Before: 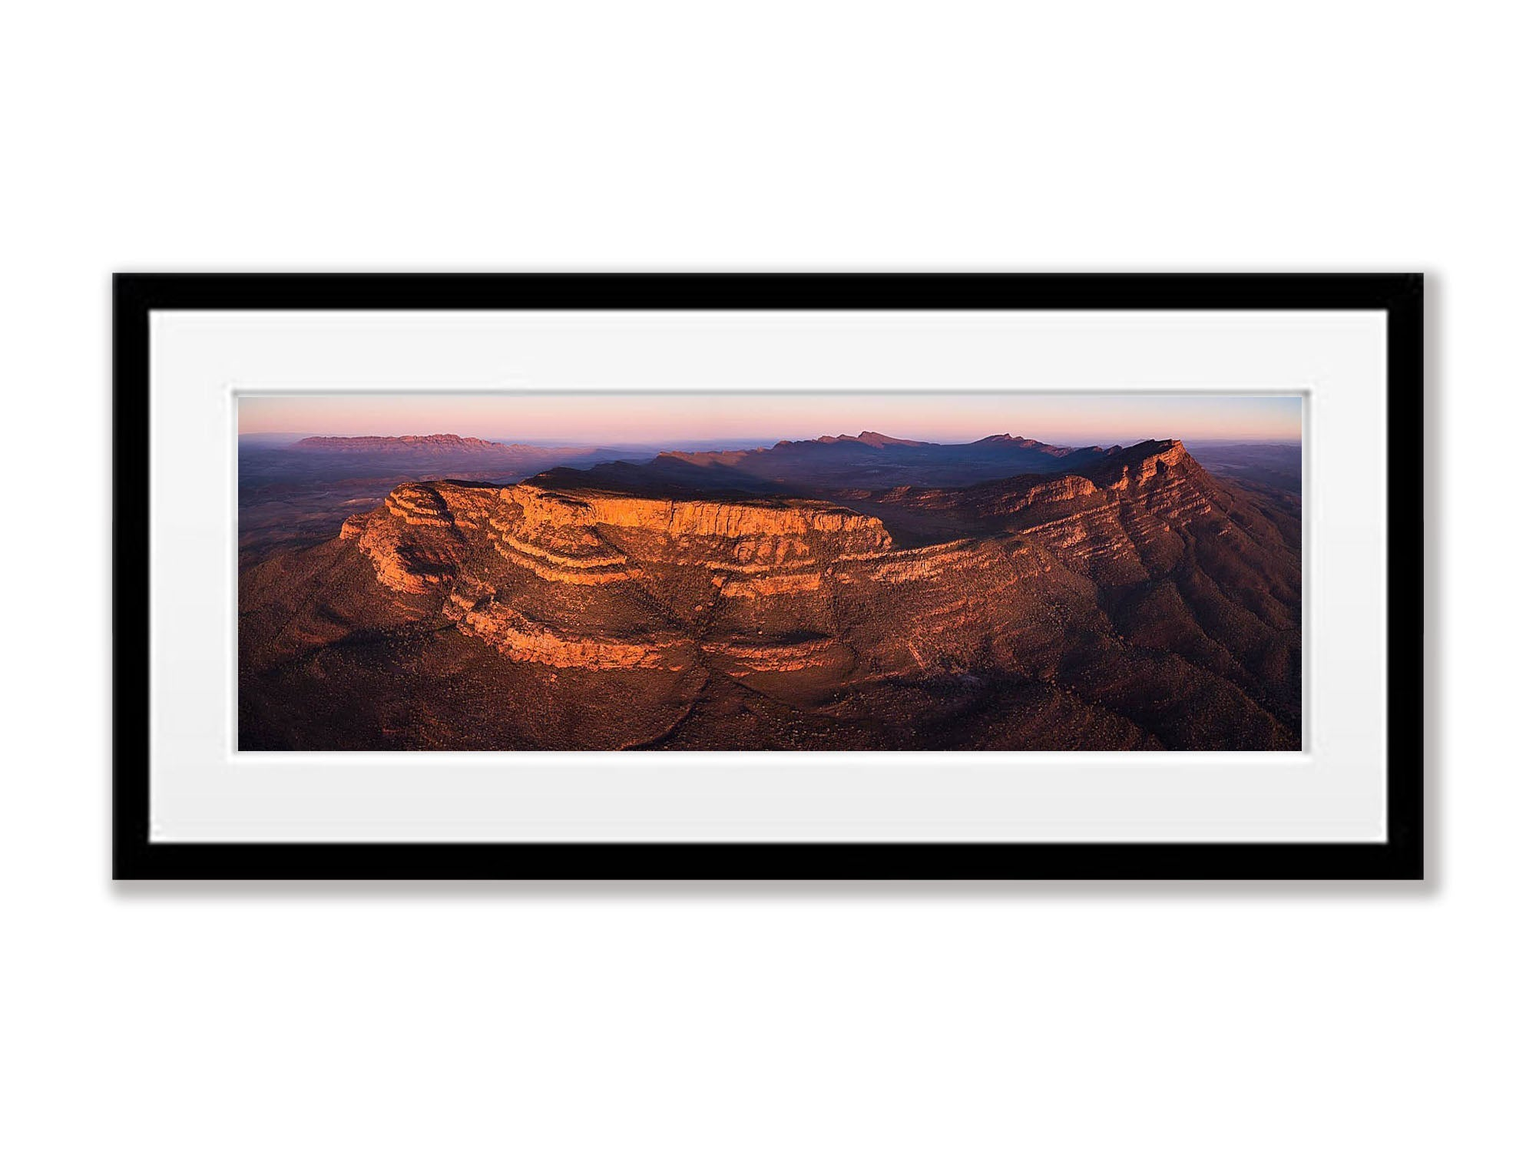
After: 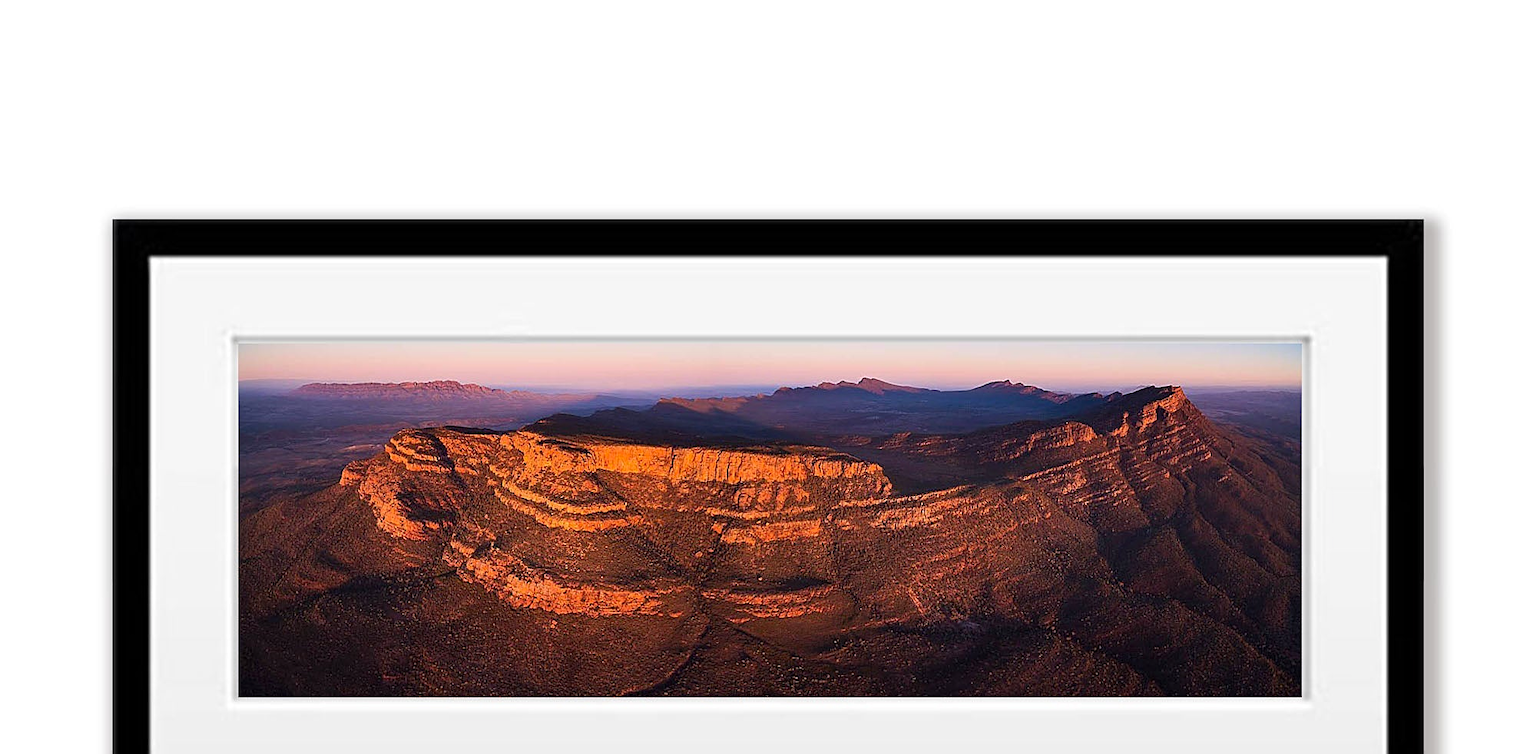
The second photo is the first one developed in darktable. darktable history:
sharpen: amount 0.212
contrast brightness saturation: saturation 0.103
crop and rotate: top 4.724%, bottom 29.714%
